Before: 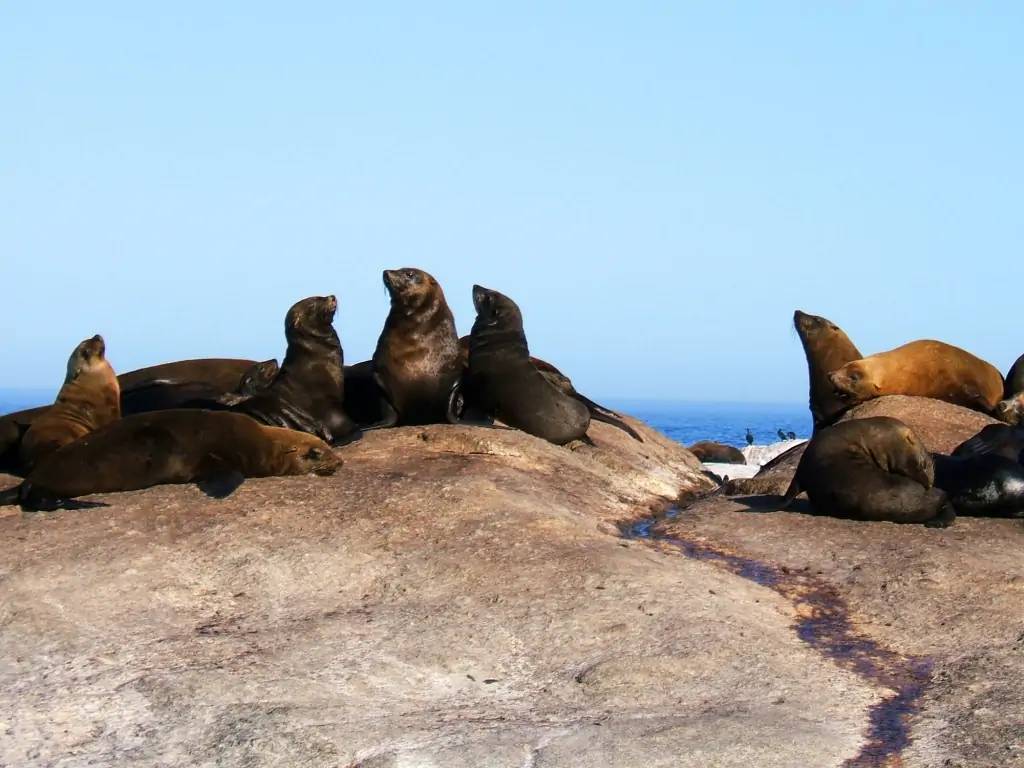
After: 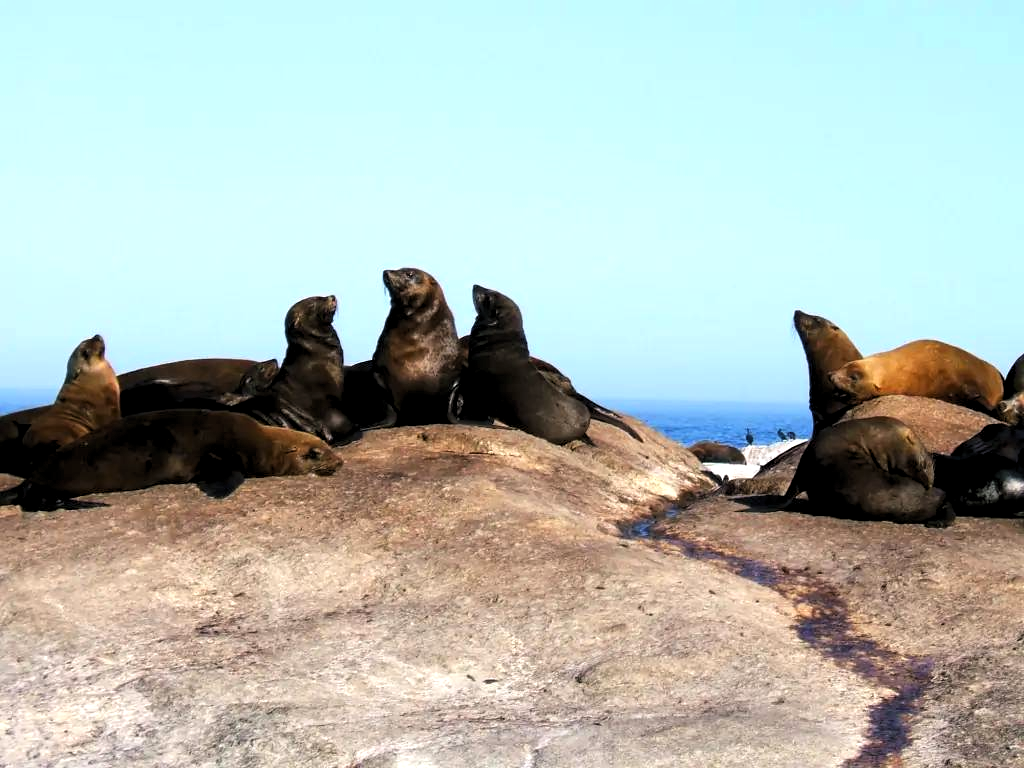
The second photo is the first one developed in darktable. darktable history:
levels: black 8.56%, gray 59.4%, white 99.92%, levels [0.055, 0.477, 0.9]
